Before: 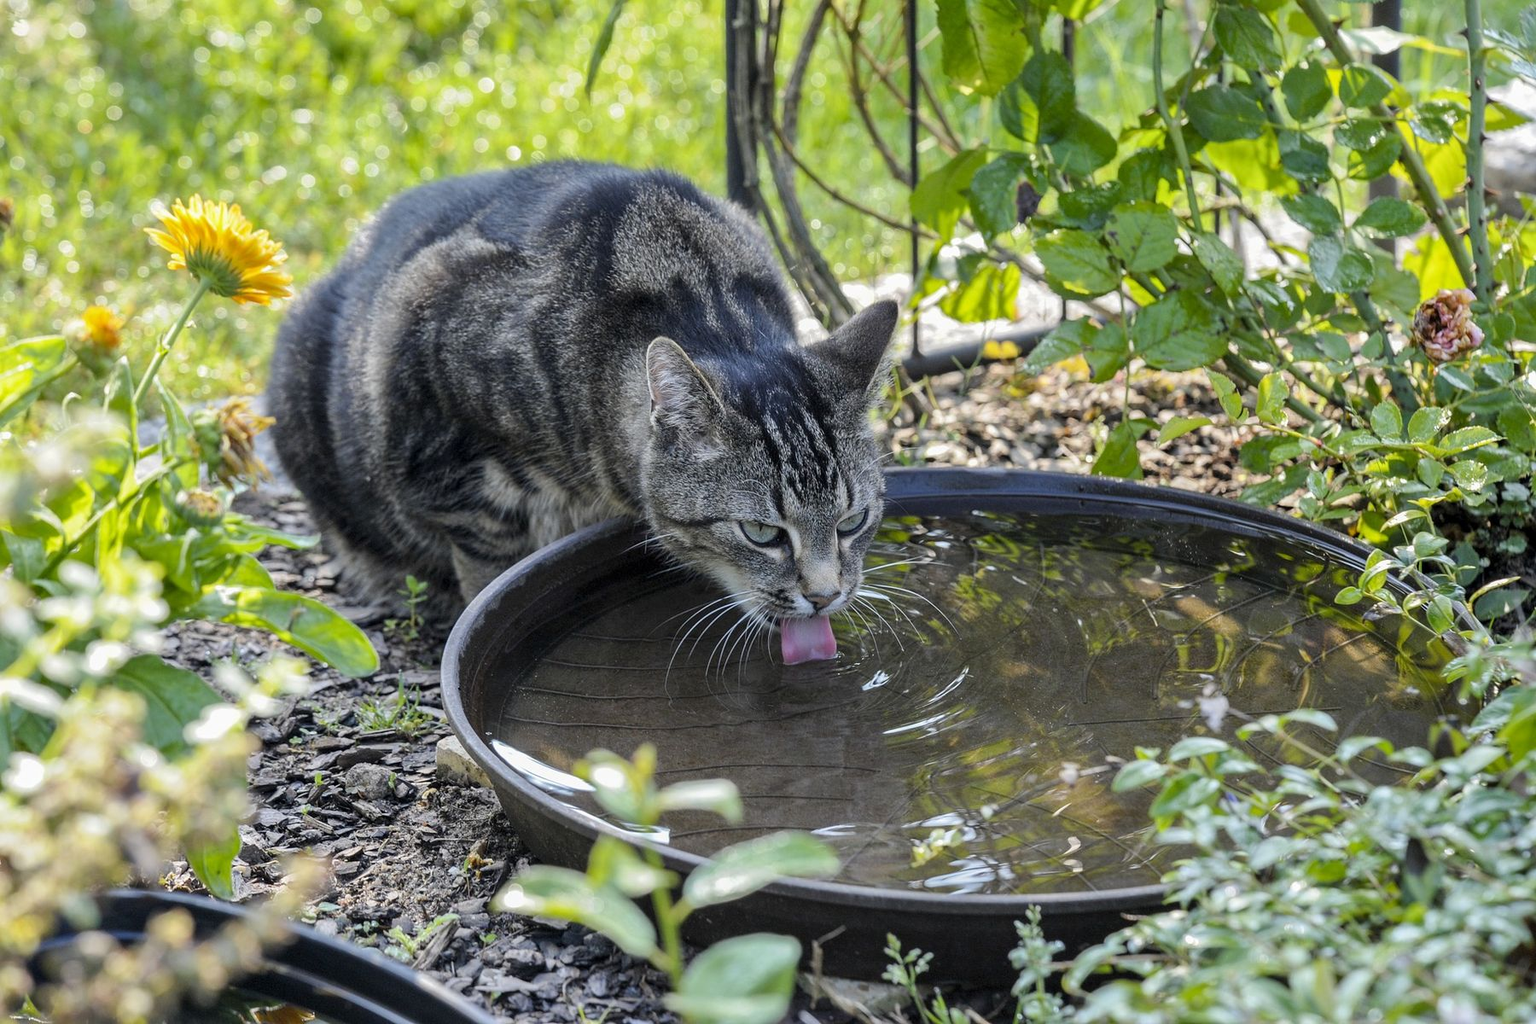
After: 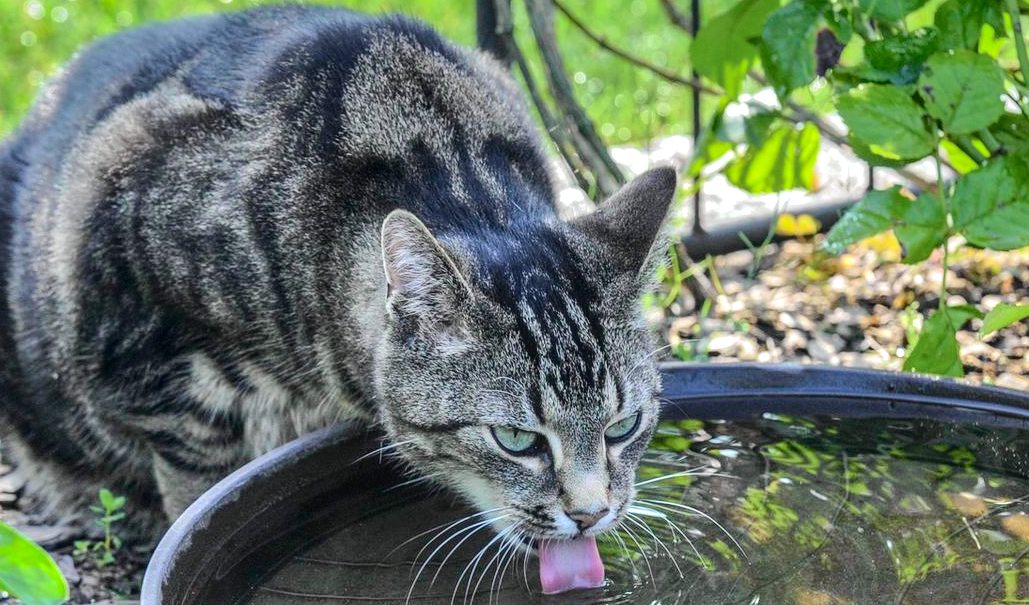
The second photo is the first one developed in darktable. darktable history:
tone curve: curves: ch0 [(0, 0.029) (0.099, 0.082) (0.264, 0.253) (0.447, 0.481) (0.678, 0.721) (0.828, 0.857) (0.992, 0.94)]; ch1 [(0, 0) (0.311, 0.266) (0.411, 0.374) (0.481, 0.458) (0.501, 0.499) (0.514, 0.512) (0.575, 0.577) (0.643, 0.648) (0.682, 0.674) (0.802, 0.812) (1, 1)]; ch2 [(0, 0) (0.259, 0.207) (0.323, 0.311) (0.376, 0.353) (0.463, 0.456) (0.498, 0.498) (0.524, 0.512) (0.574, 0.582) (0.648, 0.653) (0.768, 0.728) (1, 1)], color space Lab, independent channels, preserve colors none
exposure: black level correction -0.001, exposure 0.9 EV, compensate exposure bias true, compensate highlight preservation false
contrast brightness saturation: contrast 0.03, brightness -0.04
shadows and highlights: shadows 40, highlights -60
crop: left 20.932%, top 15.471%, right 21.848%, bottom 34.081%
local contrast: on, module defaults
tone equalizer: on, module defaults
graduated density: rotation -0.352°, offset 57.64
